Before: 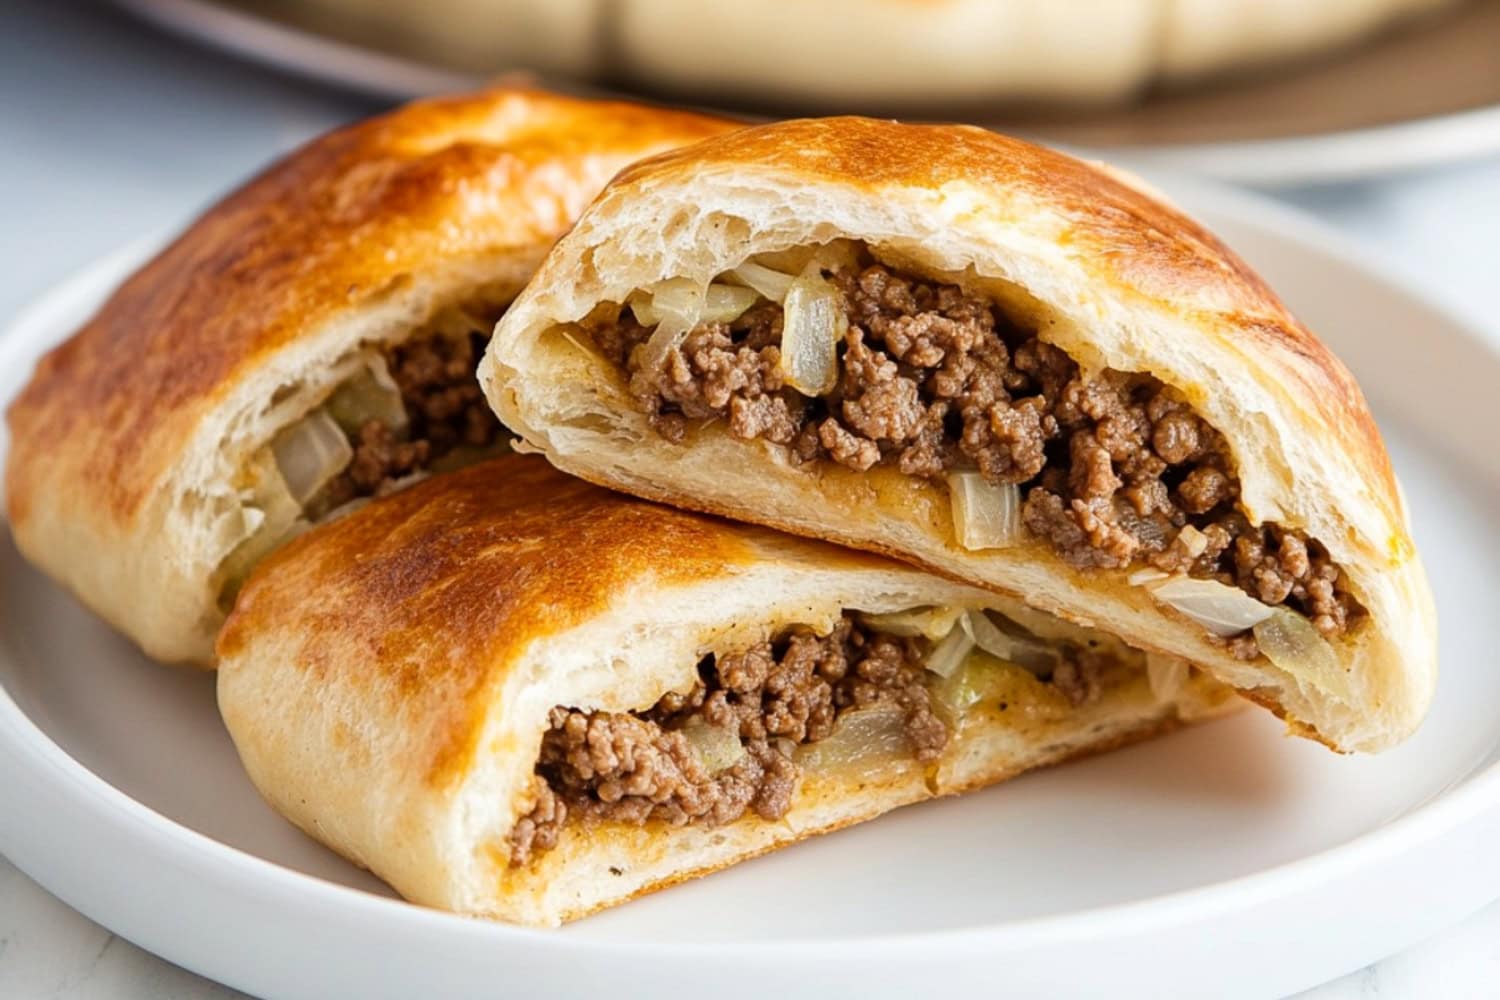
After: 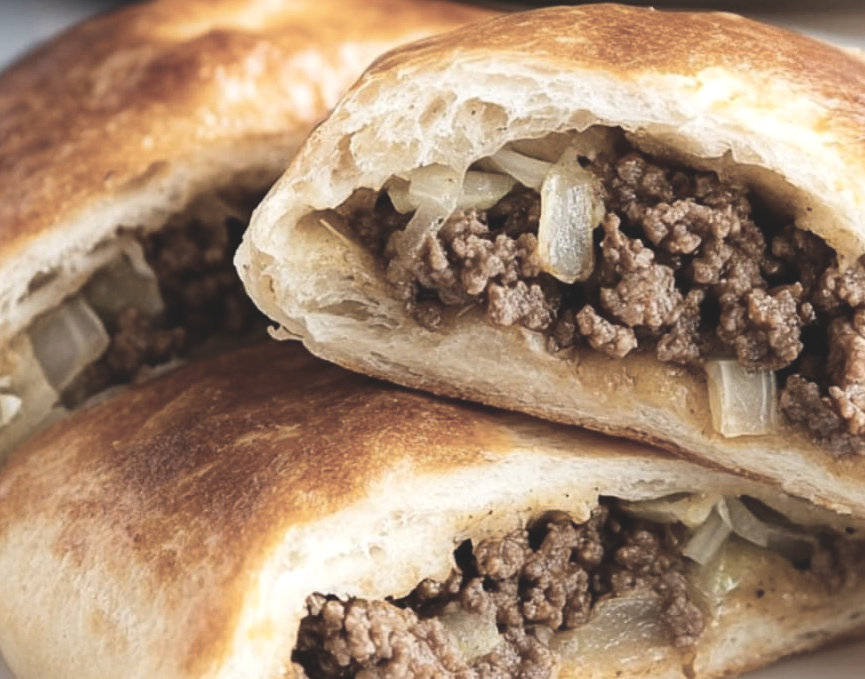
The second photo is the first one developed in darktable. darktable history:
contrast brightness saturation: contrast 0.097, saturation -0.361
tone equalizer: -8 EV -0.763 EV, -7 EV -0.696 EV, -6 EV -0.604 EV, -5 EV -0.418 EV, -3 EV 0.373 EV, -2 EV 0.6 EV, -1 EV 0.694 EV, +0 EV 0.727 EV, smoothing diameter 2.22%, edges refinement/feathering 20.92, mask exposure compensation -1.57 EV, filter diffusion 5
exposure: black level correction -0.037, exposure -0.497 EV, compensate exposure bias true, compensate highlight preservation false
crop: left 16.243%, top 11.313%, right 26.028%, bottom 20.69%
